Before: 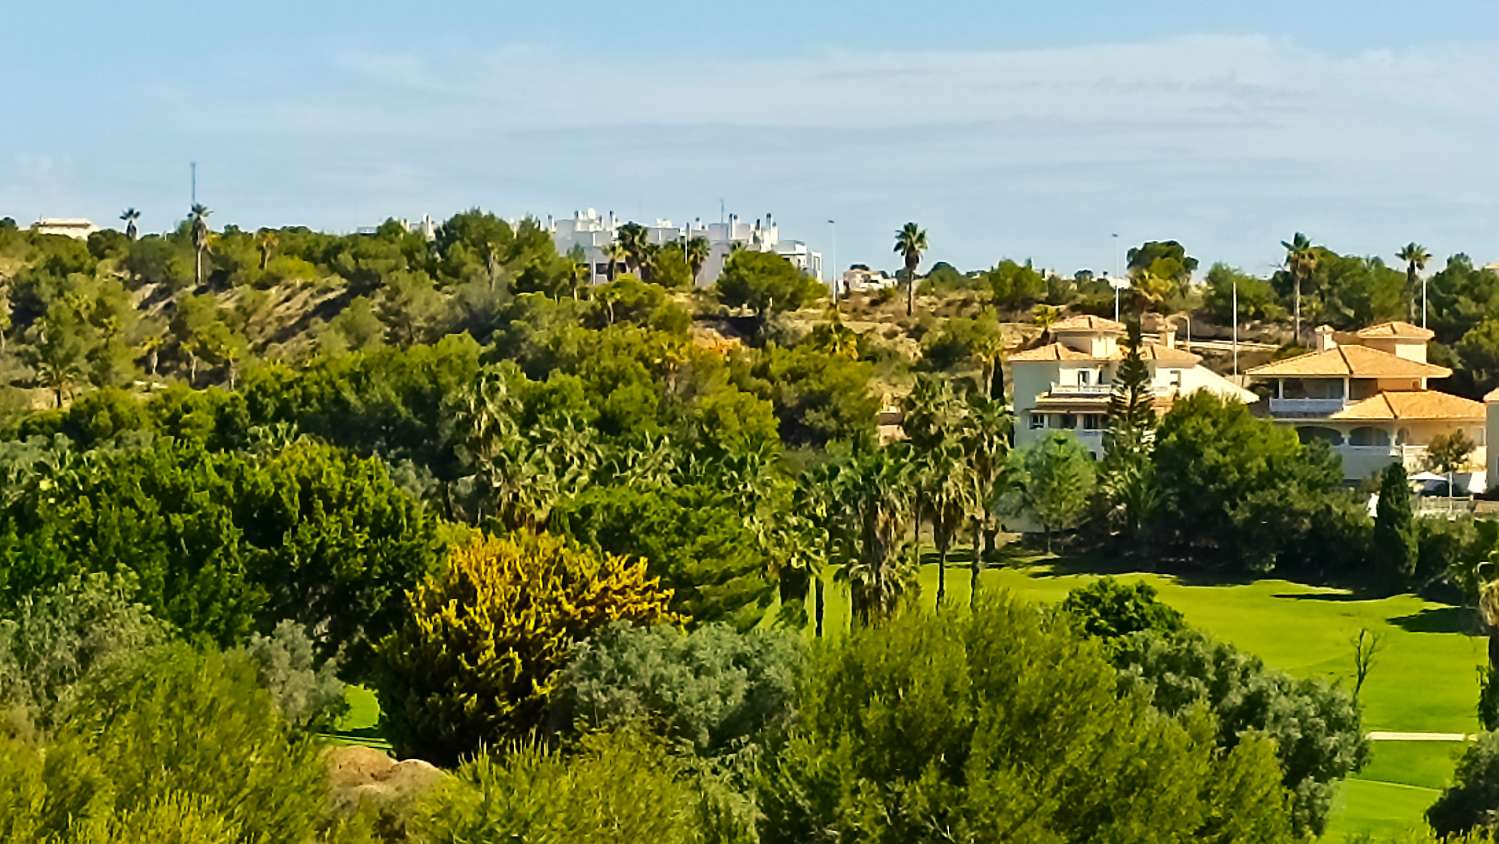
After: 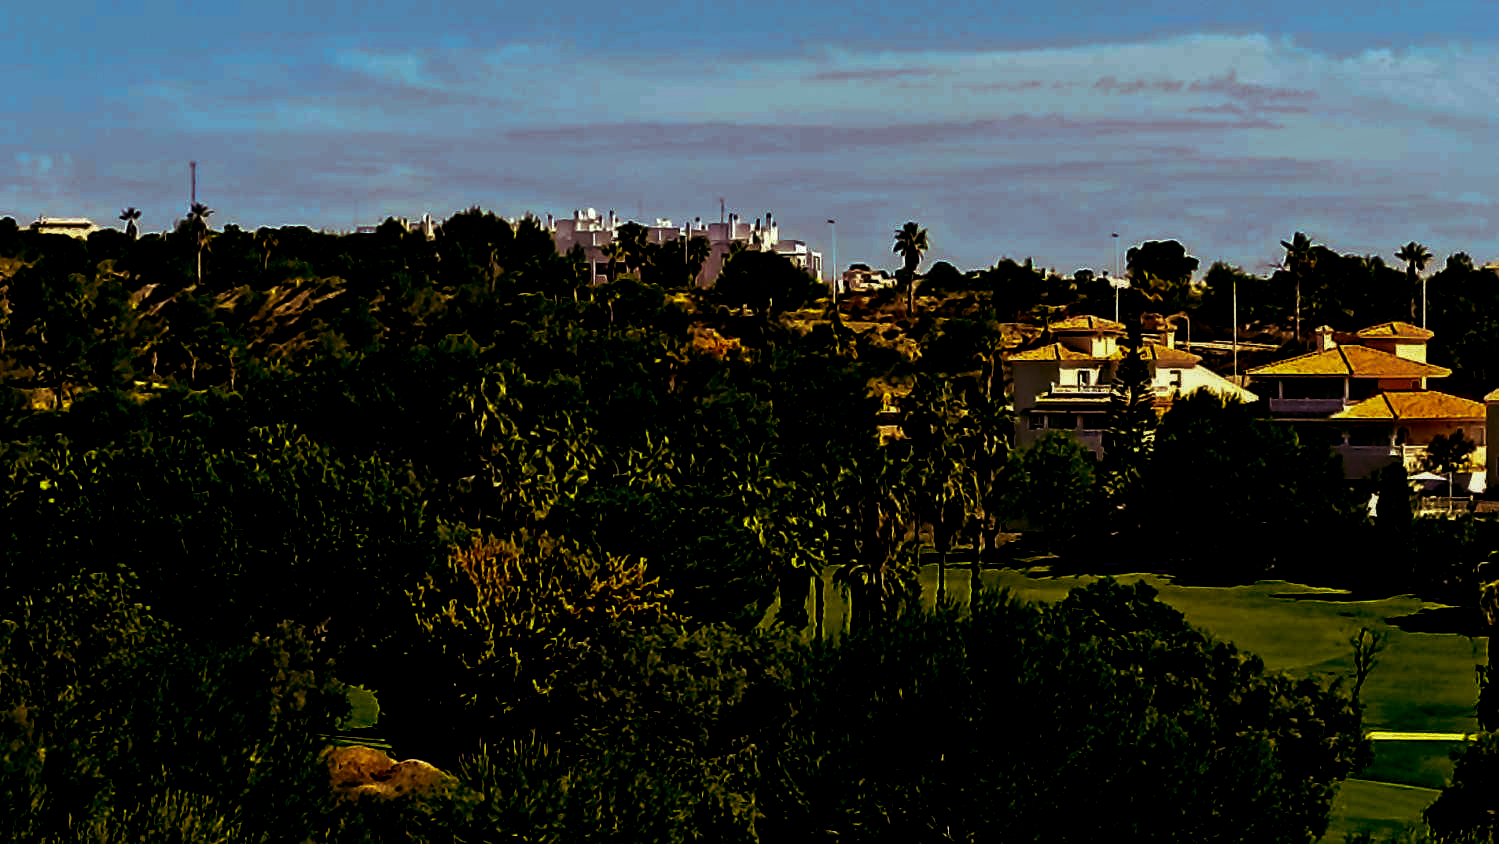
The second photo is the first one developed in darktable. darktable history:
split-toning: on, module defaults
contrast brightness saturation: brightness -1, saturation 1
local contrast: detail 130%
